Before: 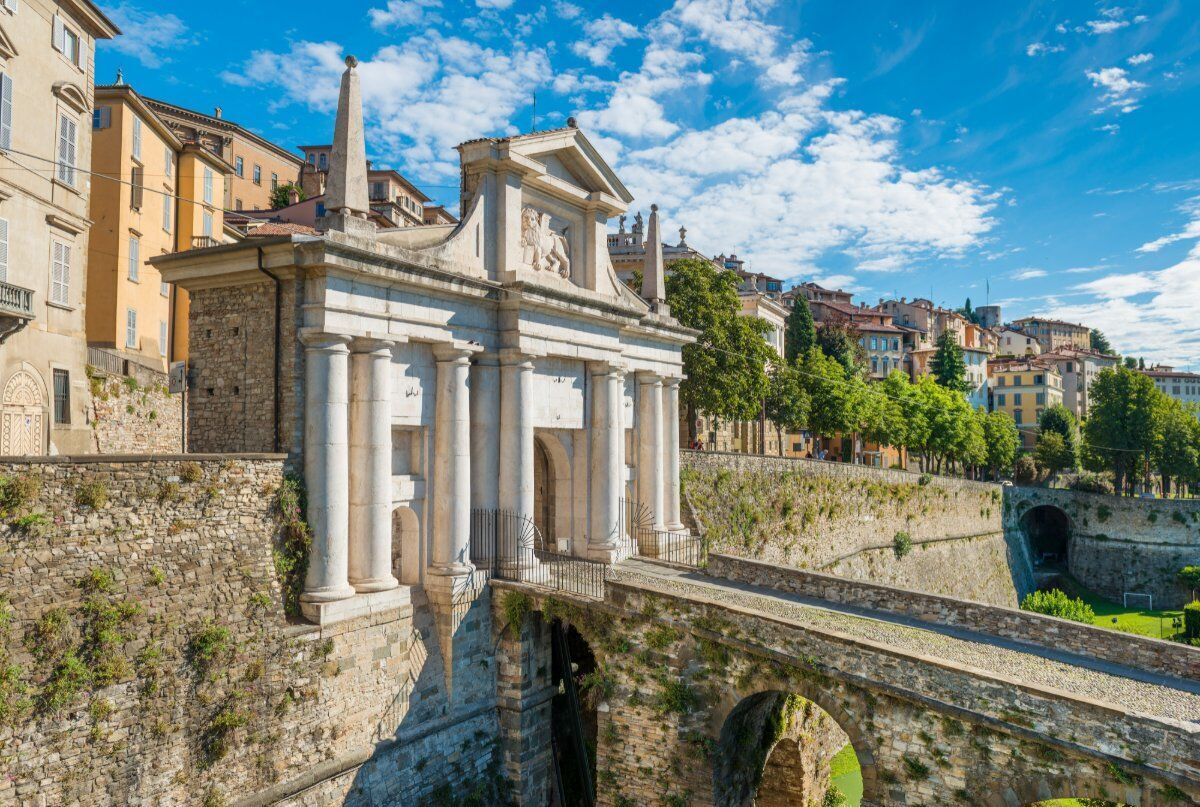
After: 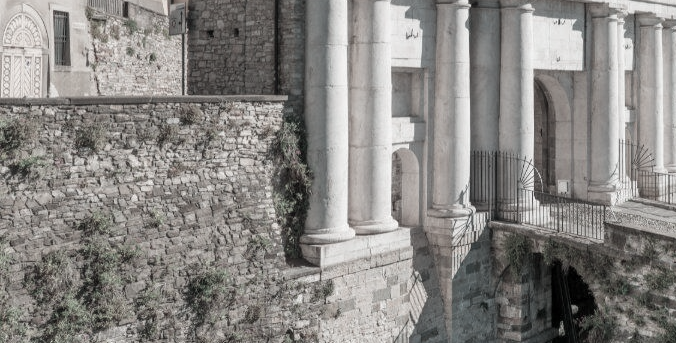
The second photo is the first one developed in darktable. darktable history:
color contrast: green-magenta contrast 0.3, blue-yellow contrast 0.15
crop: top 44.483%, right 43.593%, bottom 12.892%
